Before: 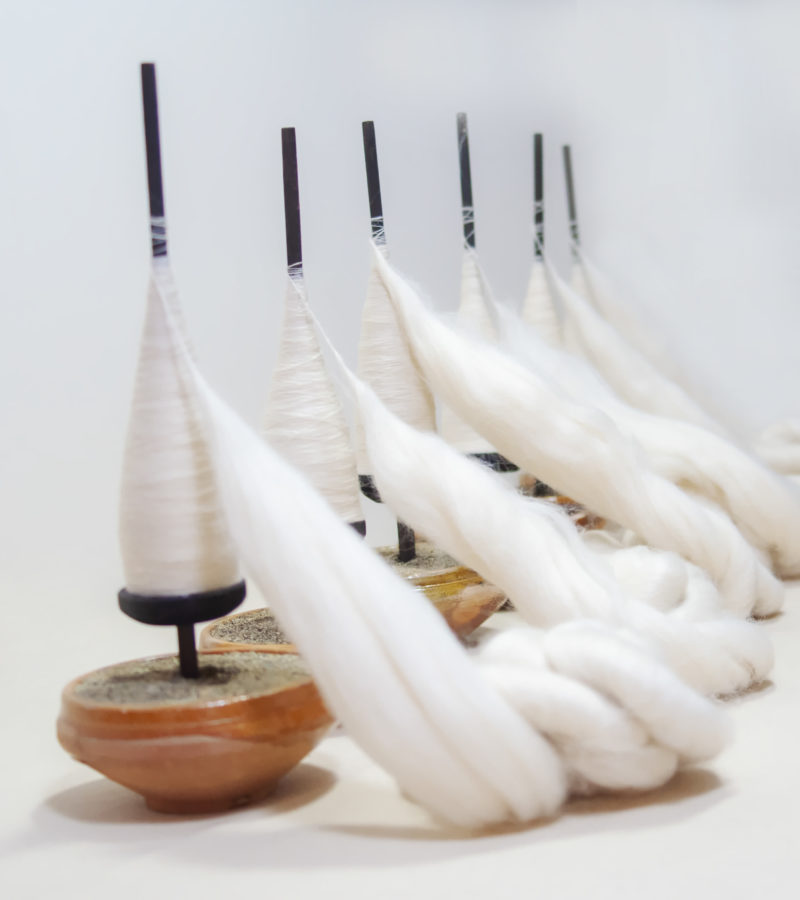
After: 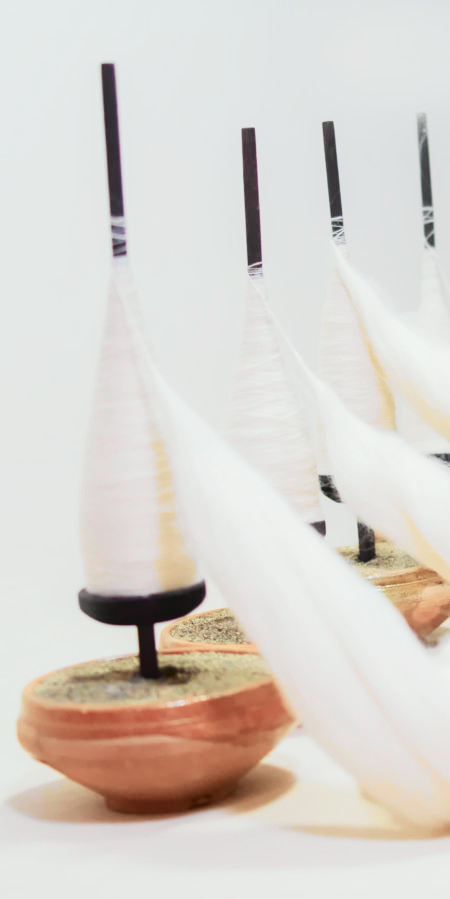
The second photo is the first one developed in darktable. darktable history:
crop: left 5.114%, right 38.589%
tone curve: curves: ch0 [(0, 0.039) (0.113, 0.081) (0.204, 0.204) (0.498, 0.608) (0.709, 0.819) (0.984, 0.961)]; ch1 [(0, 0) (0.172, 0.123) (0.317, 0.272) (0.414, 0.382) (0.476, 0.479) (0.505, 0.501) (0.528, 0.54) (0.618, 0.647) (0.709, 0.764) (1, 1)]; ch2 [(0, 0) (0.411, 0.424) (0.492, 0.502) (0.521, 0.513) (0.537, 0.57) (0.686, 0.638) (1, 1)], color space Lab, independent channels, preserve colors none
color balance: on, module defaults
